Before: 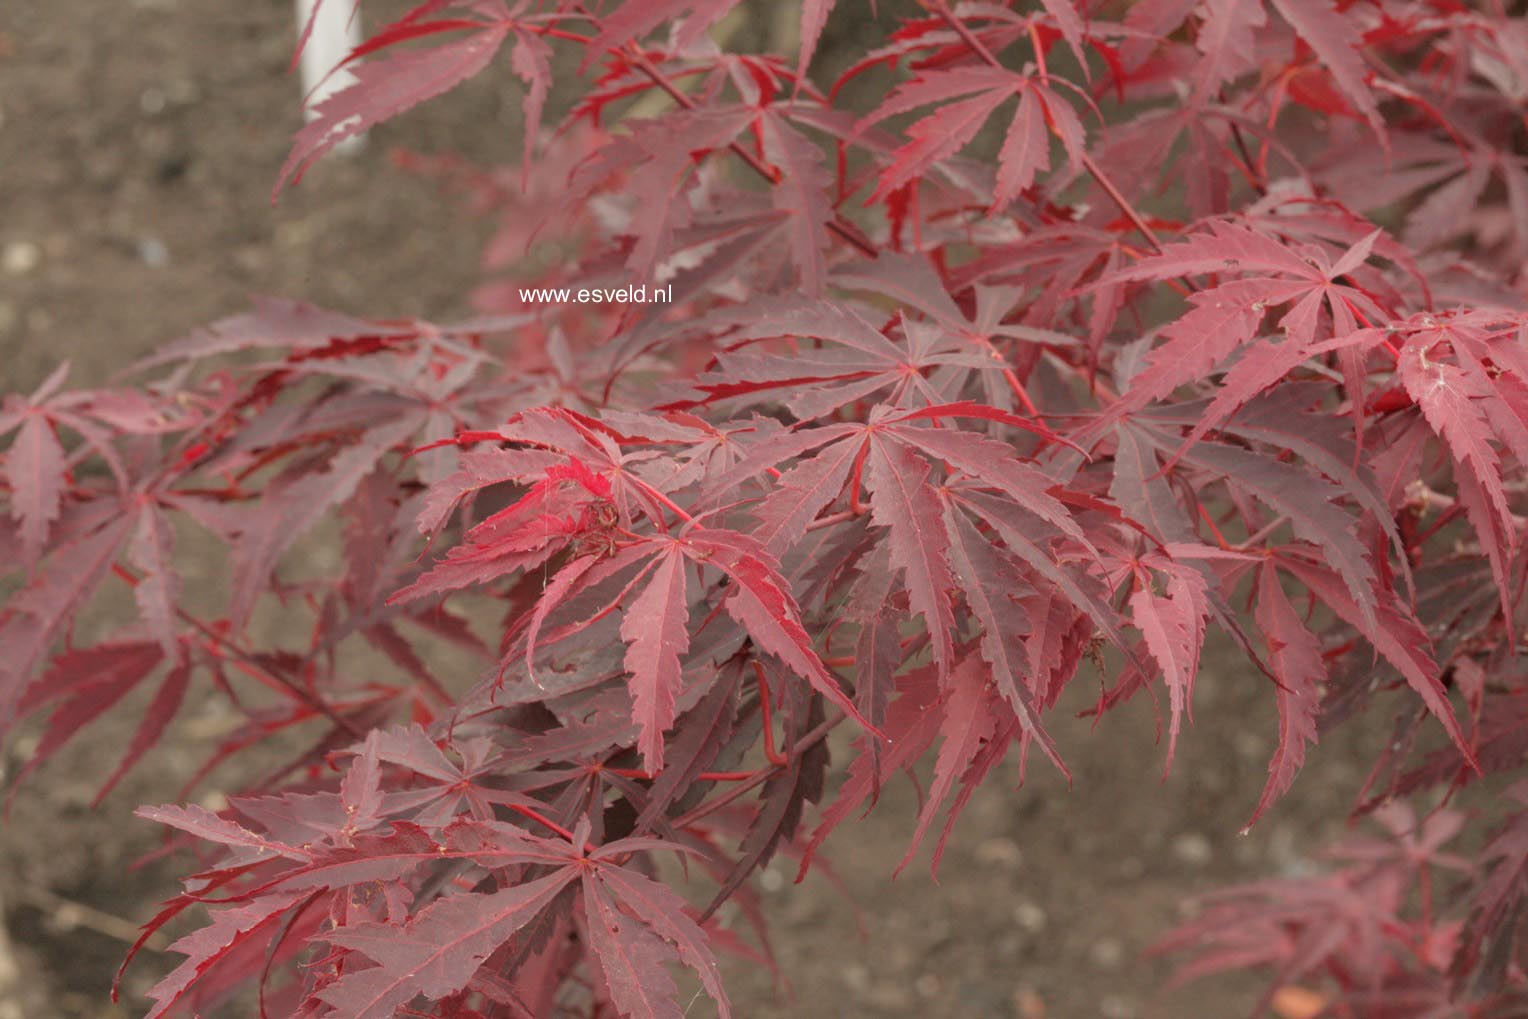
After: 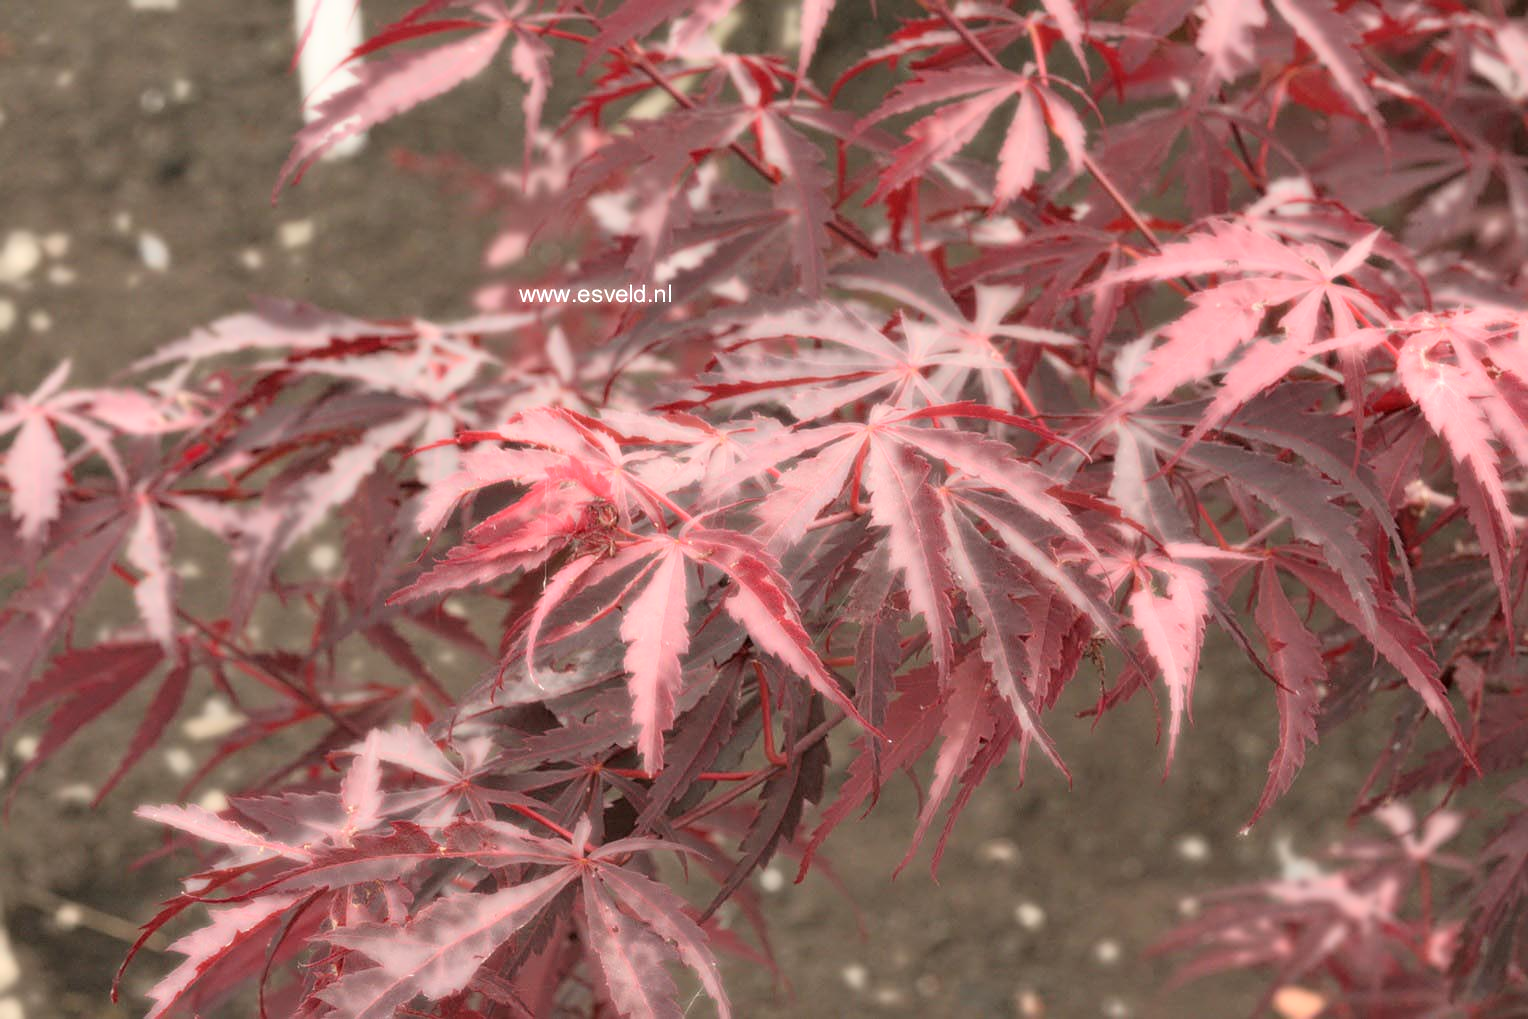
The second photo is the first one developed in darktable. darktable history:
sharpen: on, module defaults
bloom: size 0%, threshold 54.82%, strength 8.31%
